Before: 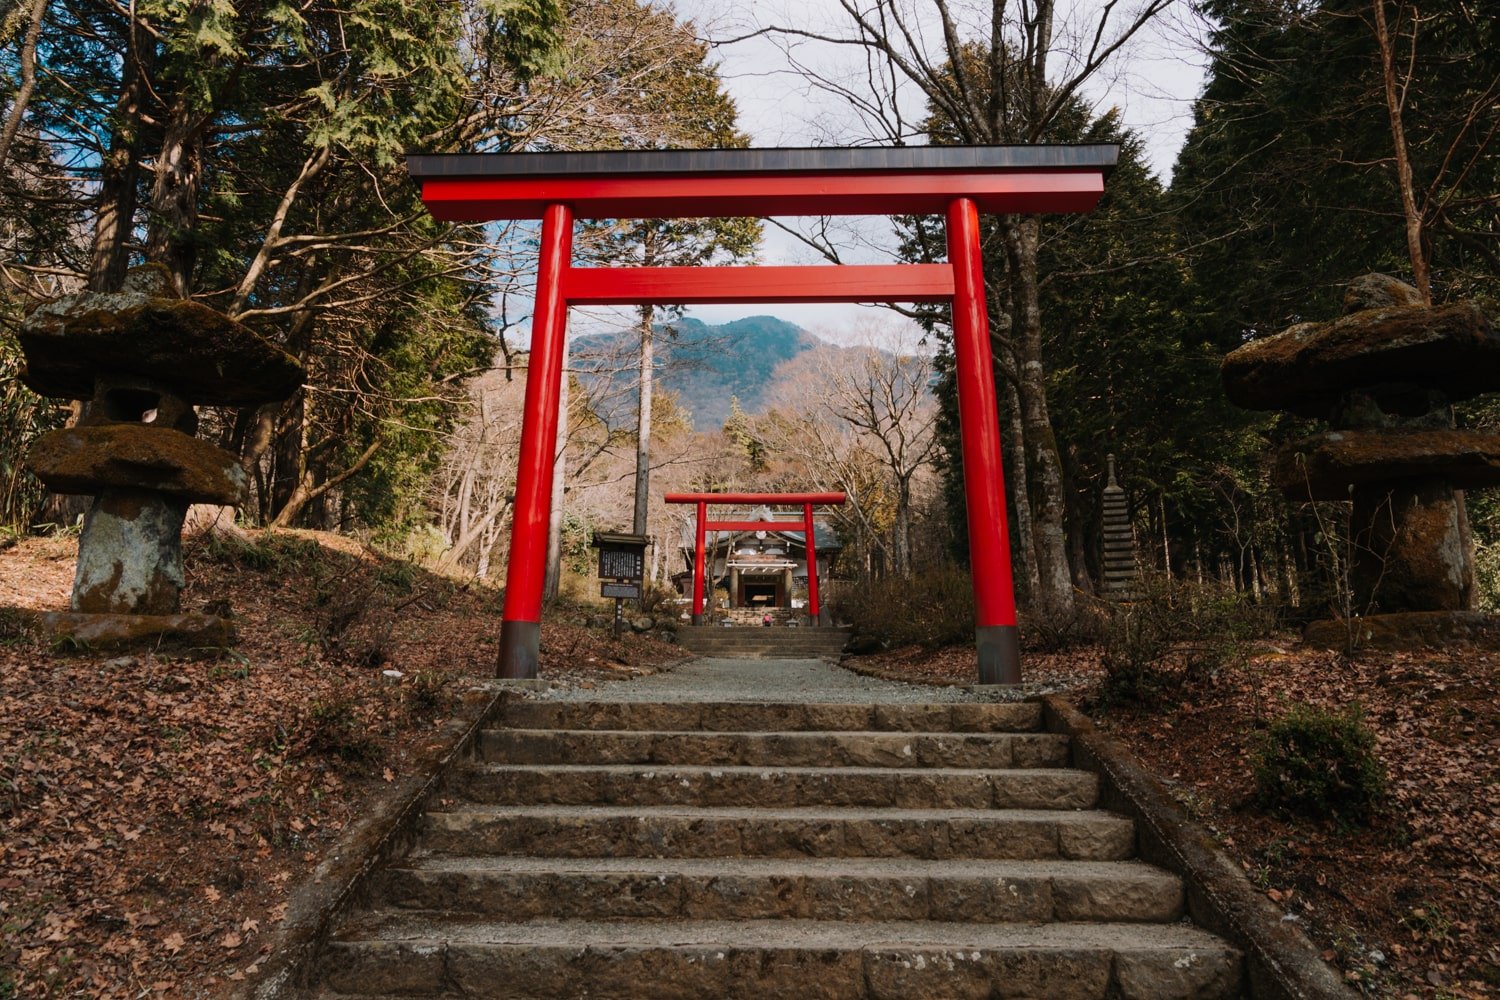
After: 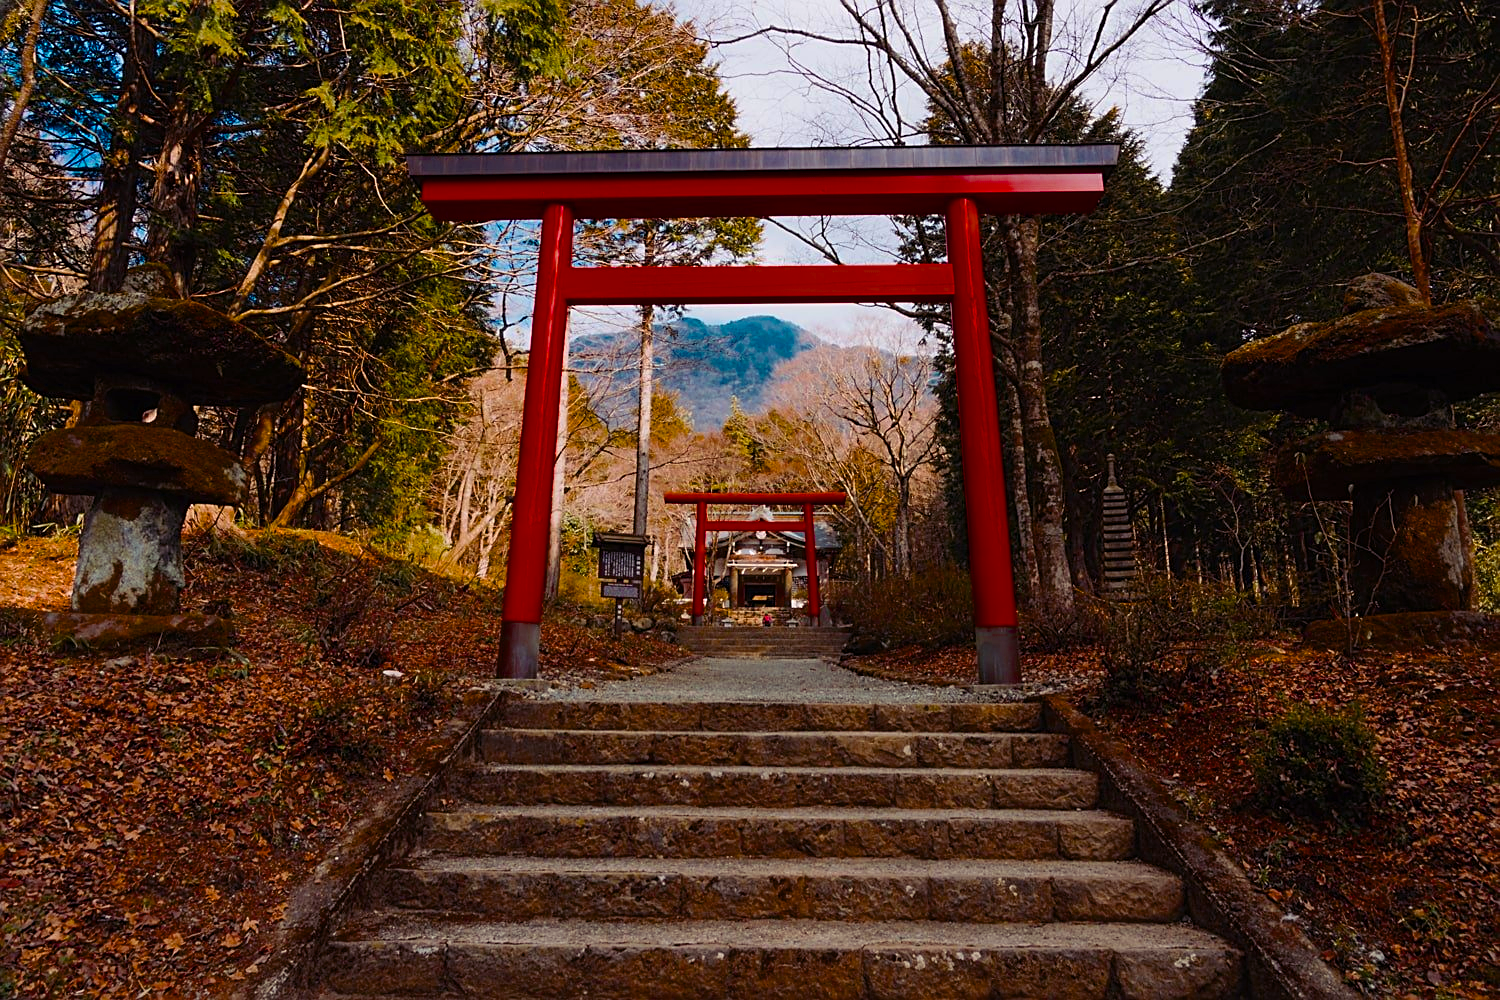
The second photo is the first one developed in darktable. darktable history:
sharpen: on, module defaults
color balance rgb: shadows lift › luminance 0.345%, shadows lift › chroma 6.91%, shadows lift › hue 297.58°, perceptual saturation grading › global saturation 75.081%, perceptual saturation grading › shadows -30.846%, saturation formula JzAzBz (2021)
